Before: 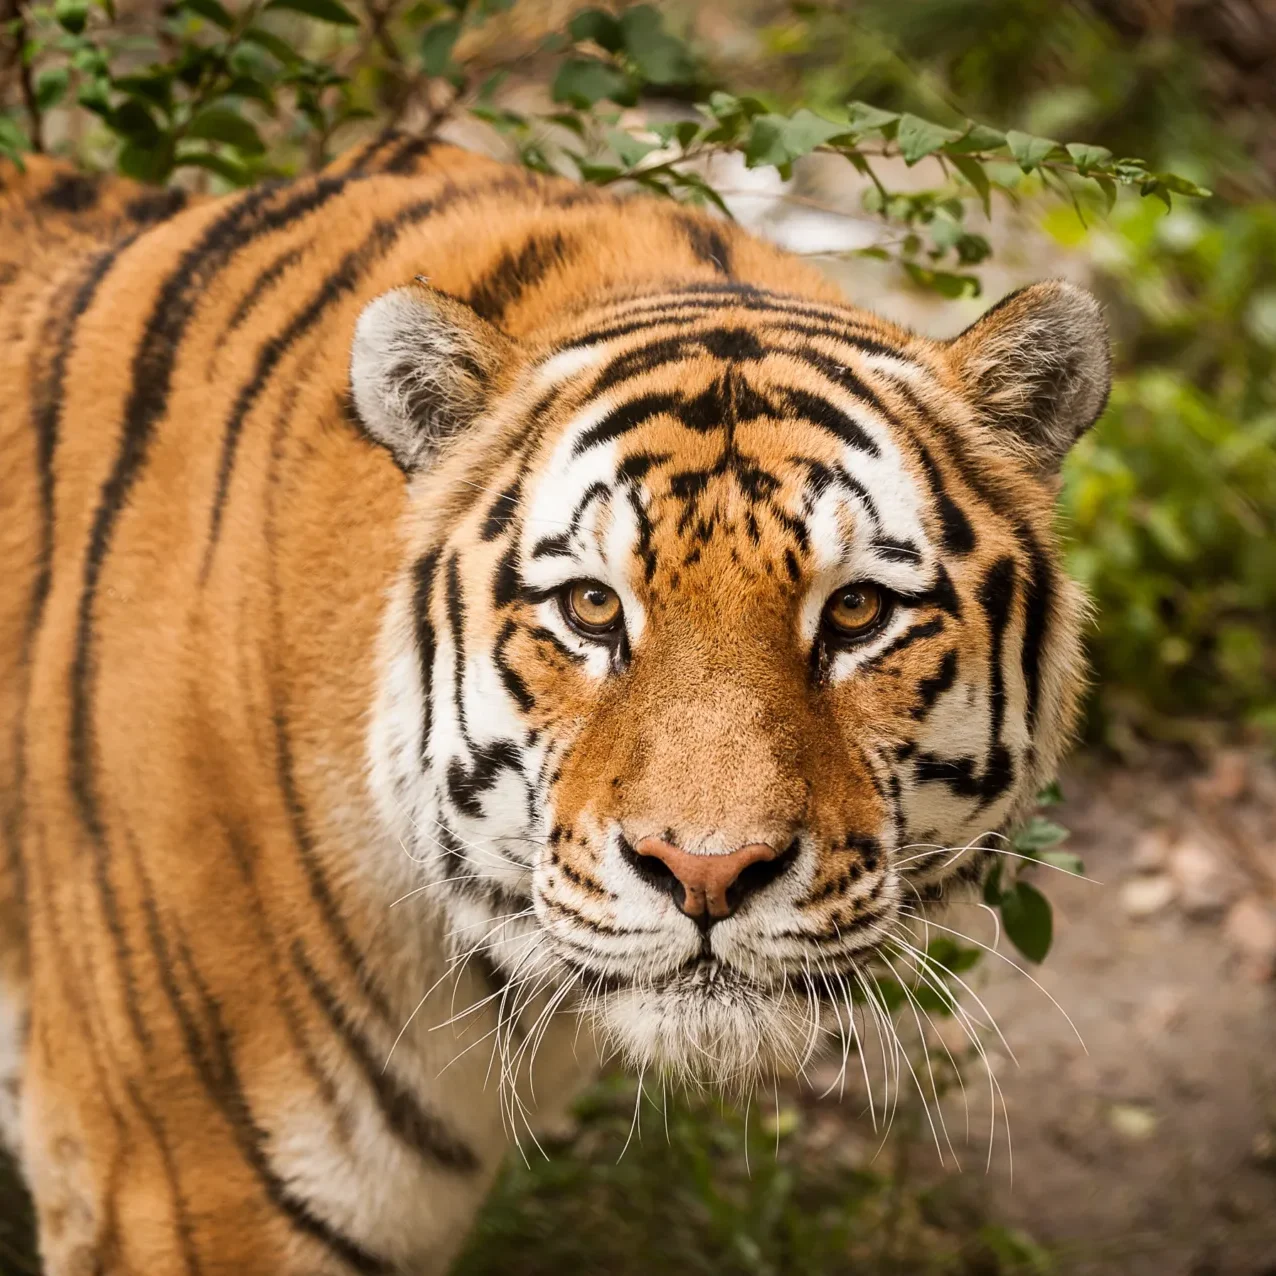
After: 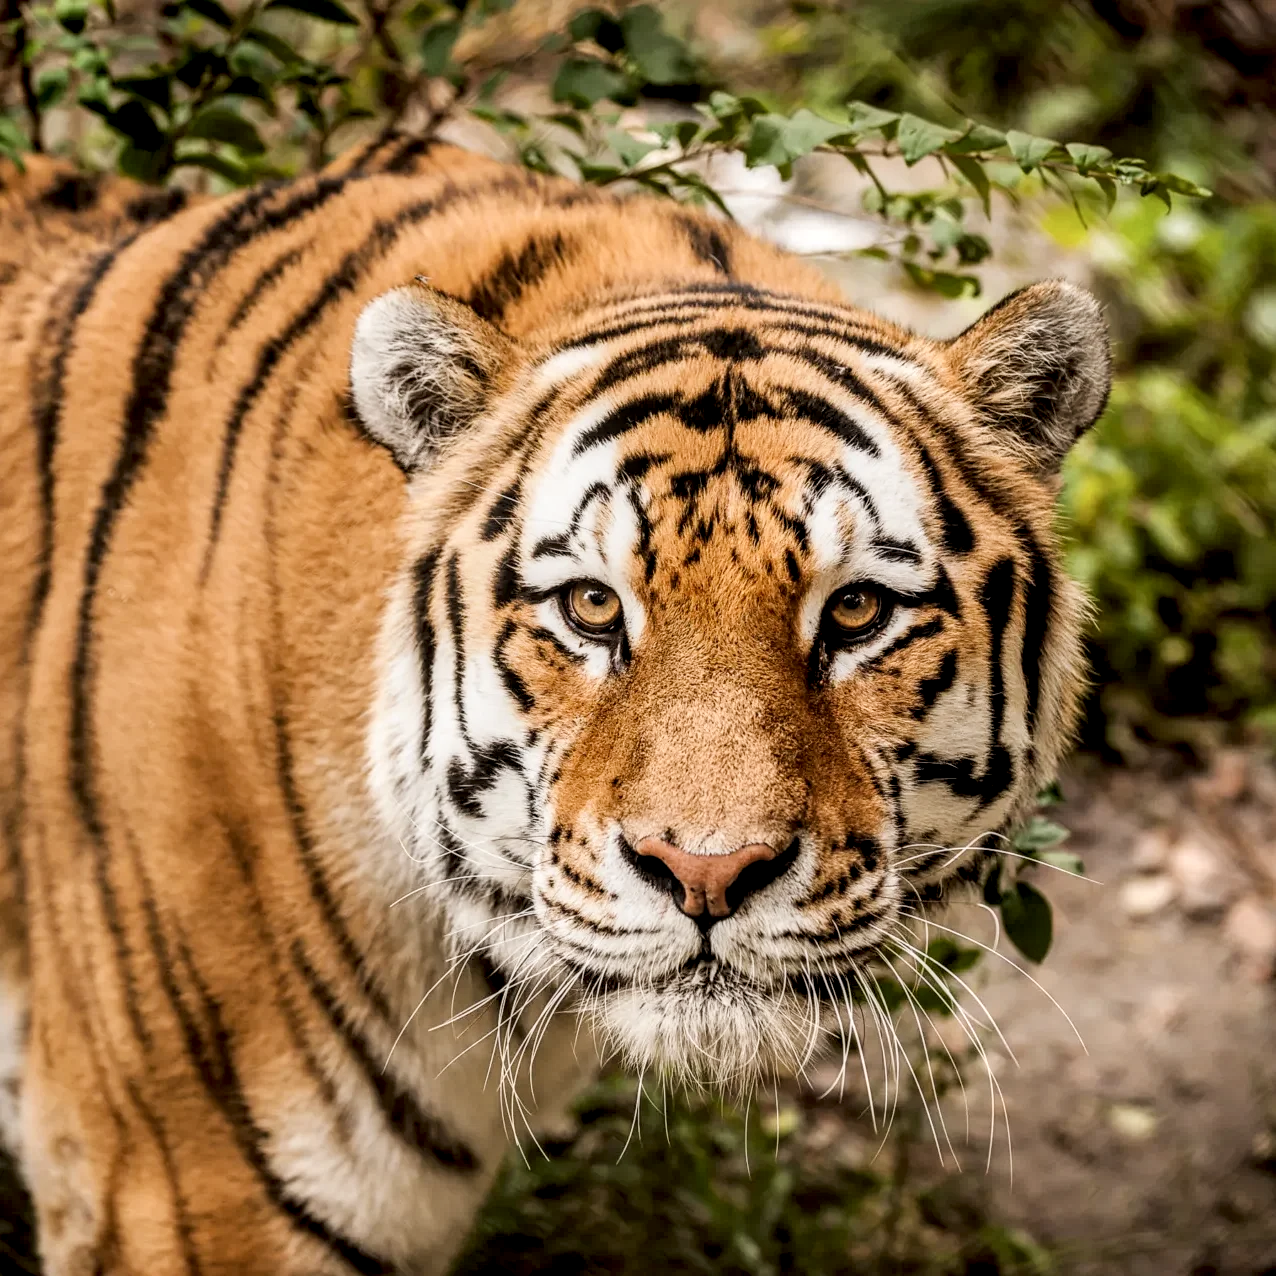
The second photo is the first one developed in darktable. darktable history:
filmic rgb: black relative exposure -8.15 EV, white relative exposure 3.76 EV, hardness 4.46
local contrast: highlights 60%, shadows 60%, detail 160%
